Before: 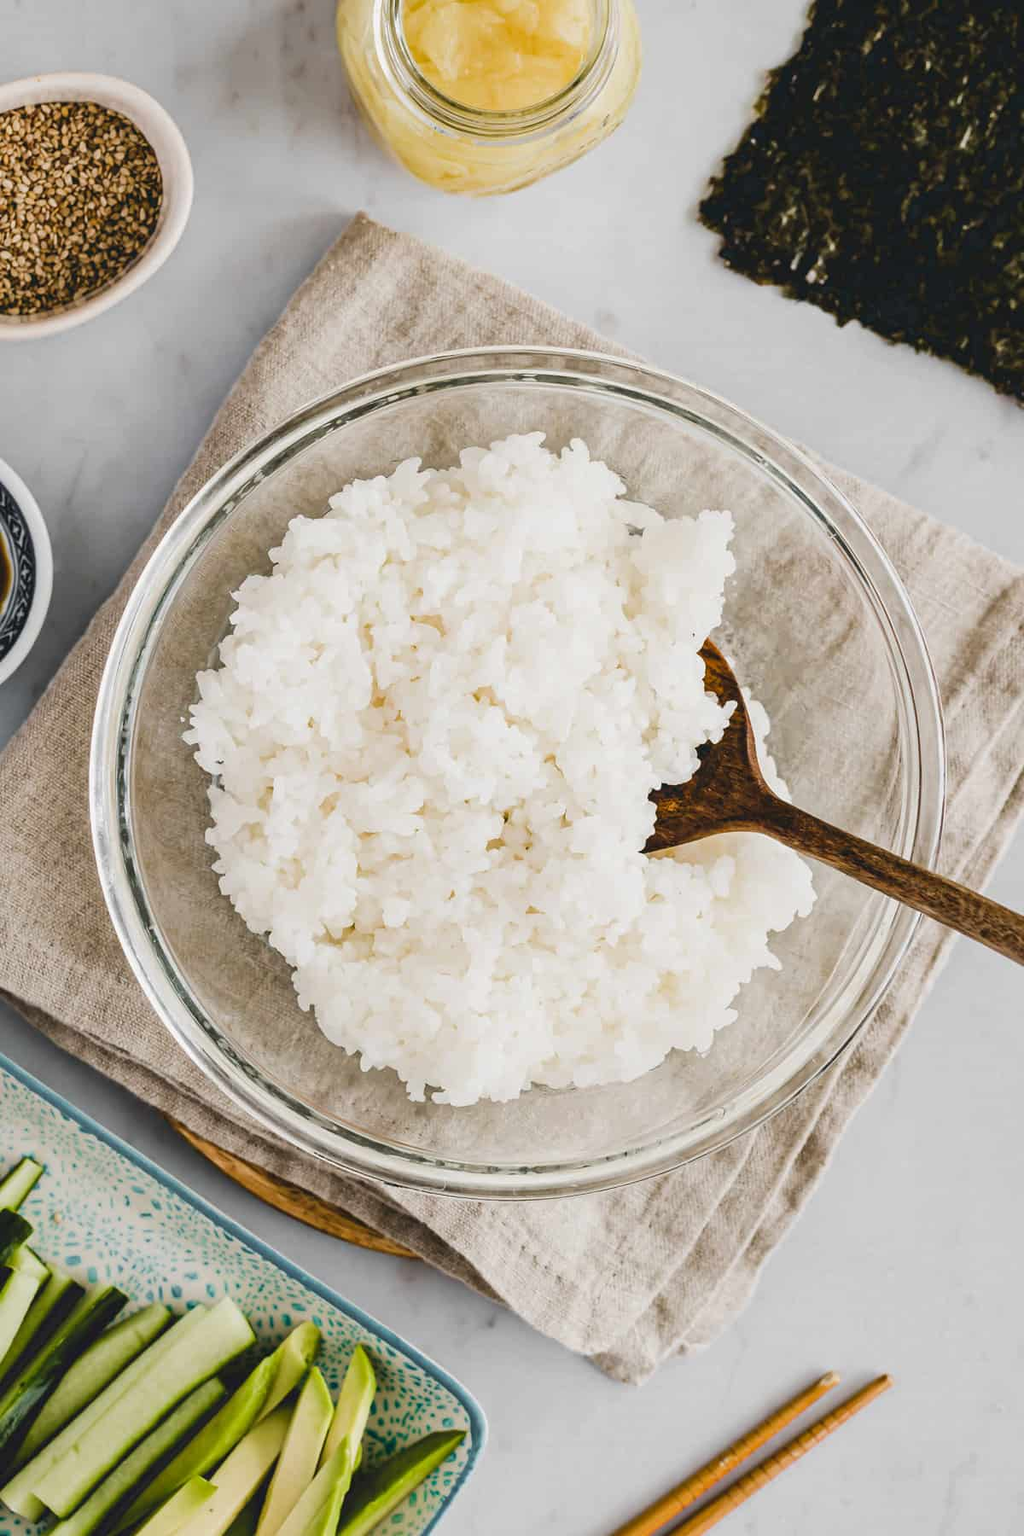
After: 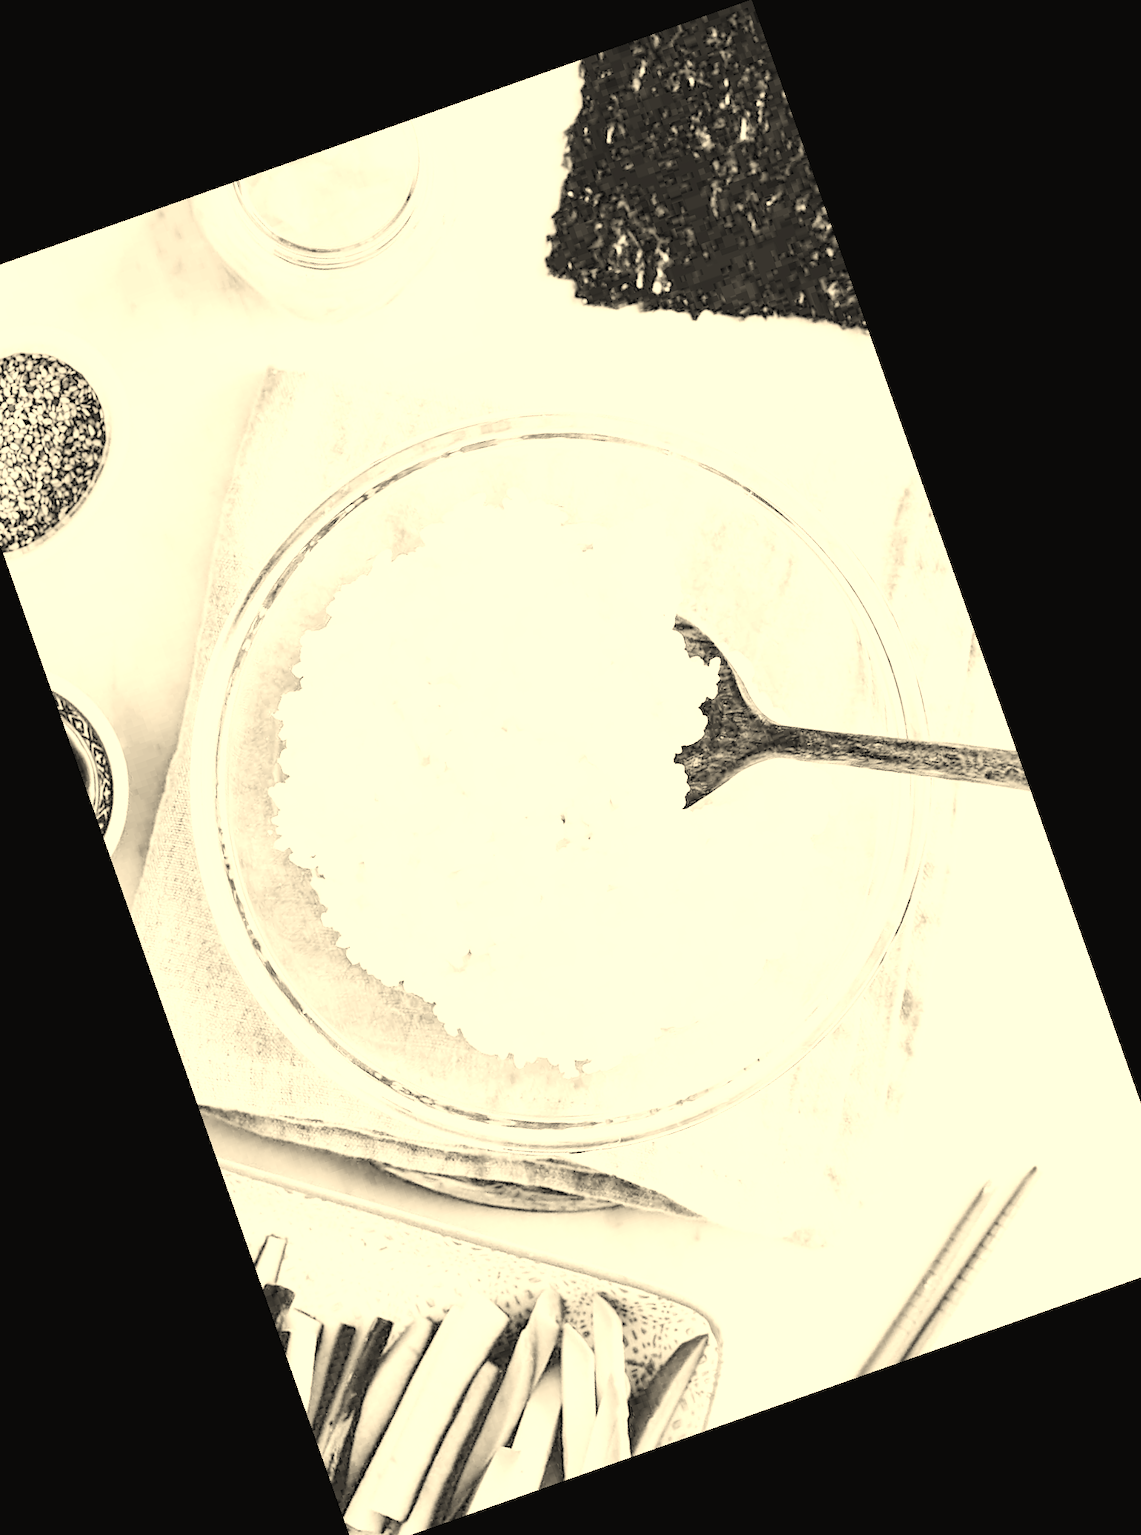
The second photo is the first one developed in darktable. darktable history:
color correction: highlights a* 2.72, highlights b* 22.8
levels: levels [0, 0.476, 0.951]
white balance: red 0.931, blue 1.11
base curve: curves: ch0 [(0, 0.003) (0.001, 0.002) (0.006, 0.004) (0.02, 0.022) (0.048, 0.086) (0.094, 0.234) (0.162, 0.431) (0.258, 0.629) (0.385, 0.8) (0.548, 0.918) (0.751, 0.988) (1, 1)], preserve colors none
exposure: black level correction 0, exposure 0.9 EV, compensate highlight preservation false
crop and rotate: angle 19.43°, left 6.812%, right 4.125%, bottom 1.087%
color calibration: output gray [0.23, 0.37, 0.4, 0], gray › normalize channels true, illuminant same as pipeline (D50), adaptation XYZ, x 0.346, y 0.359, gamut compression 0
rgb levels: preserve colors sum RGB, levels [[0.038, 0.433, 0.934], [0, 0.5, 1], [0, 0.5, 1]]
